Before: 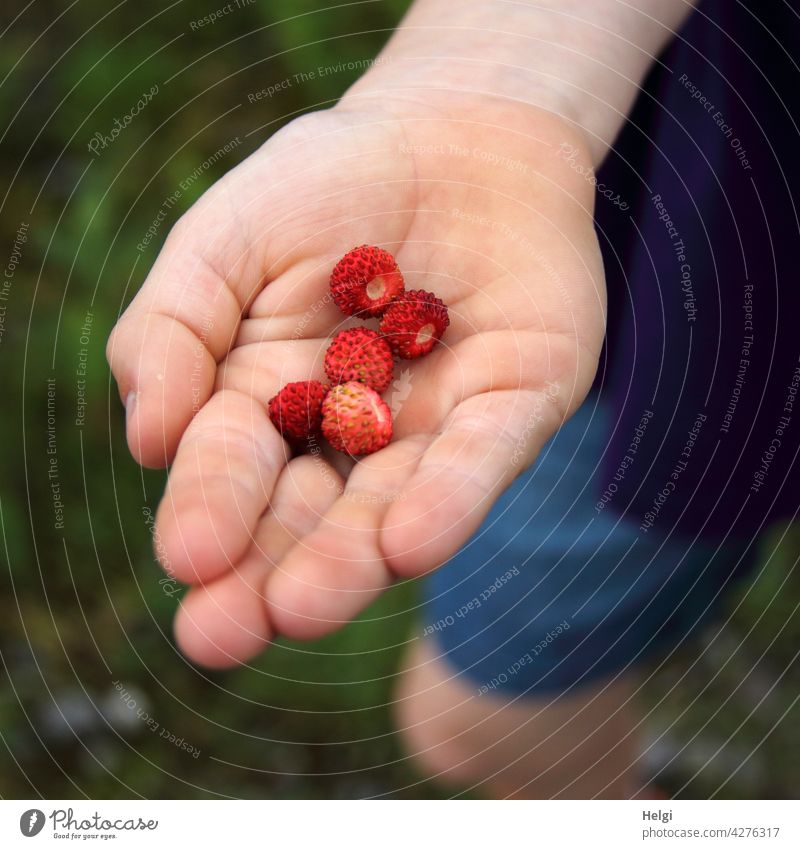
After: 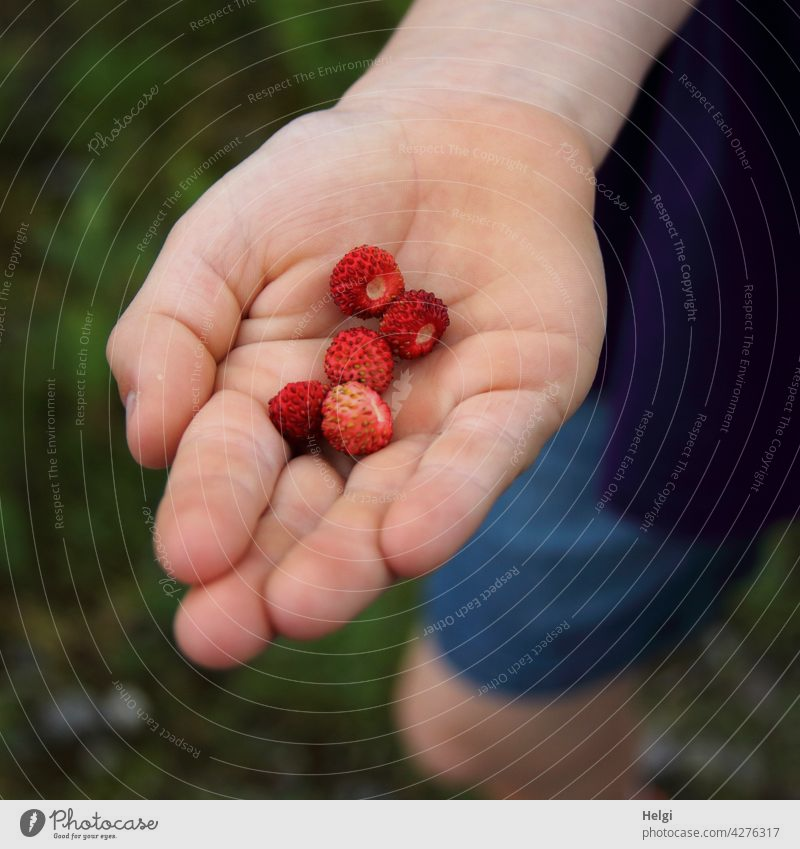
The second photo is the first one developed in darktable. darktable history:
exposure: exposure -0.322 EV, compensate highlight preservation false
